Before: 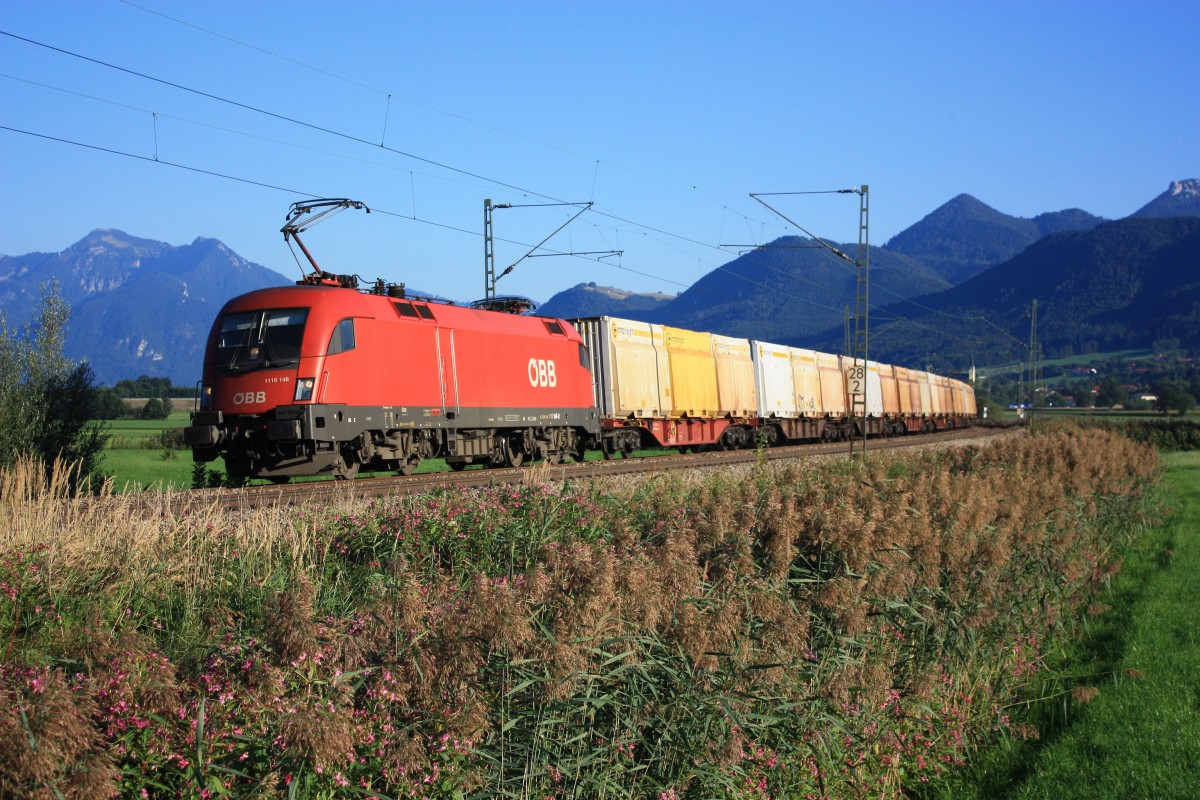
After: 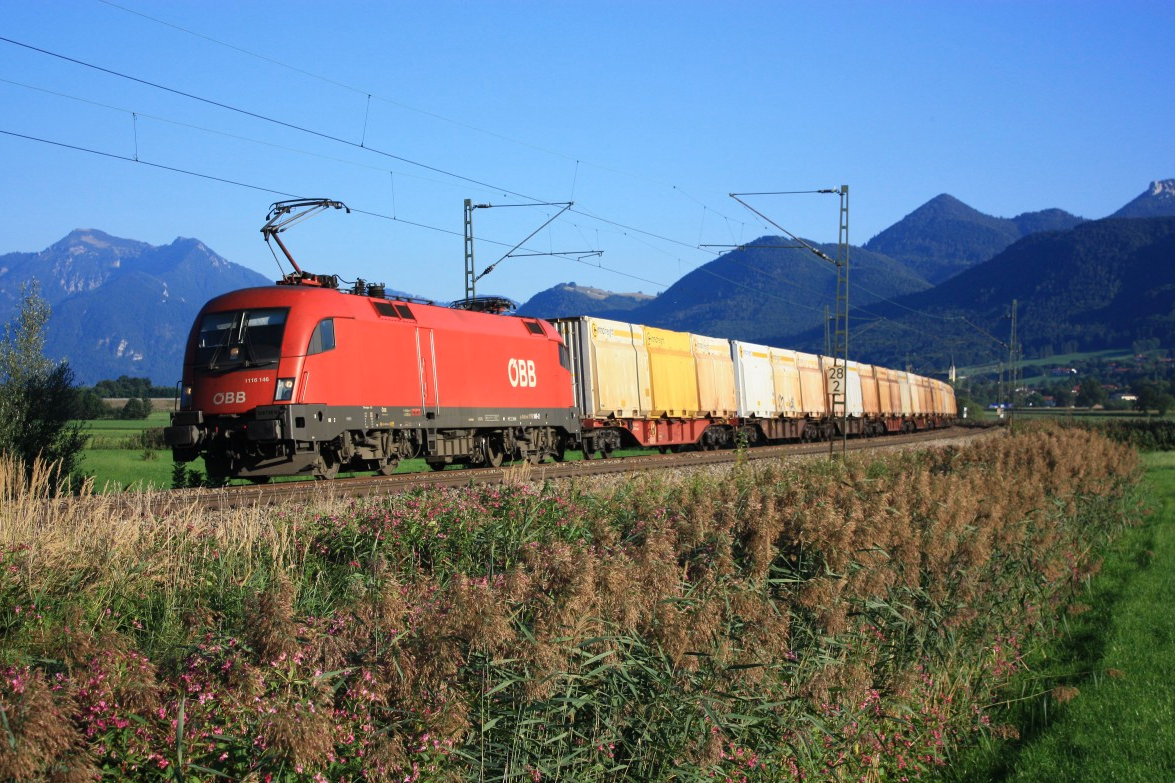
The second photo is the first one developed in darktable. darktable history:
tone equalizer: on, module defaults
color balance rgb: global vibrance 10%
crop: left 1.743%, right 0.268%, bottom 2.011%
